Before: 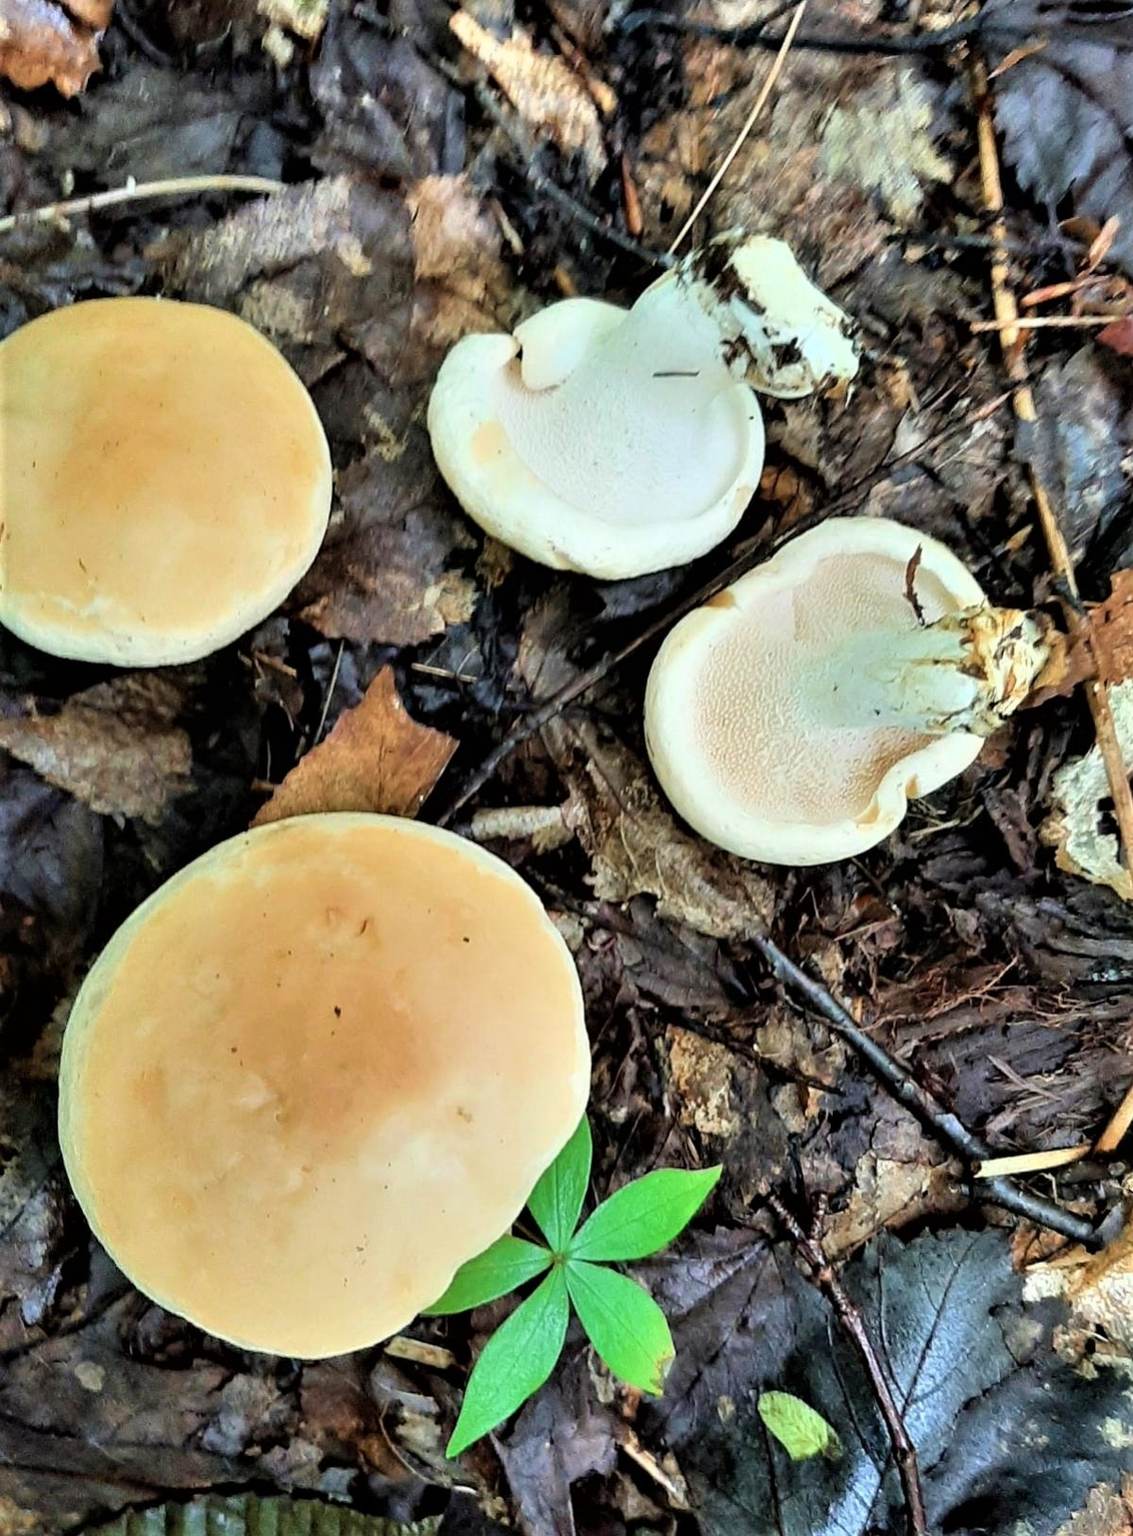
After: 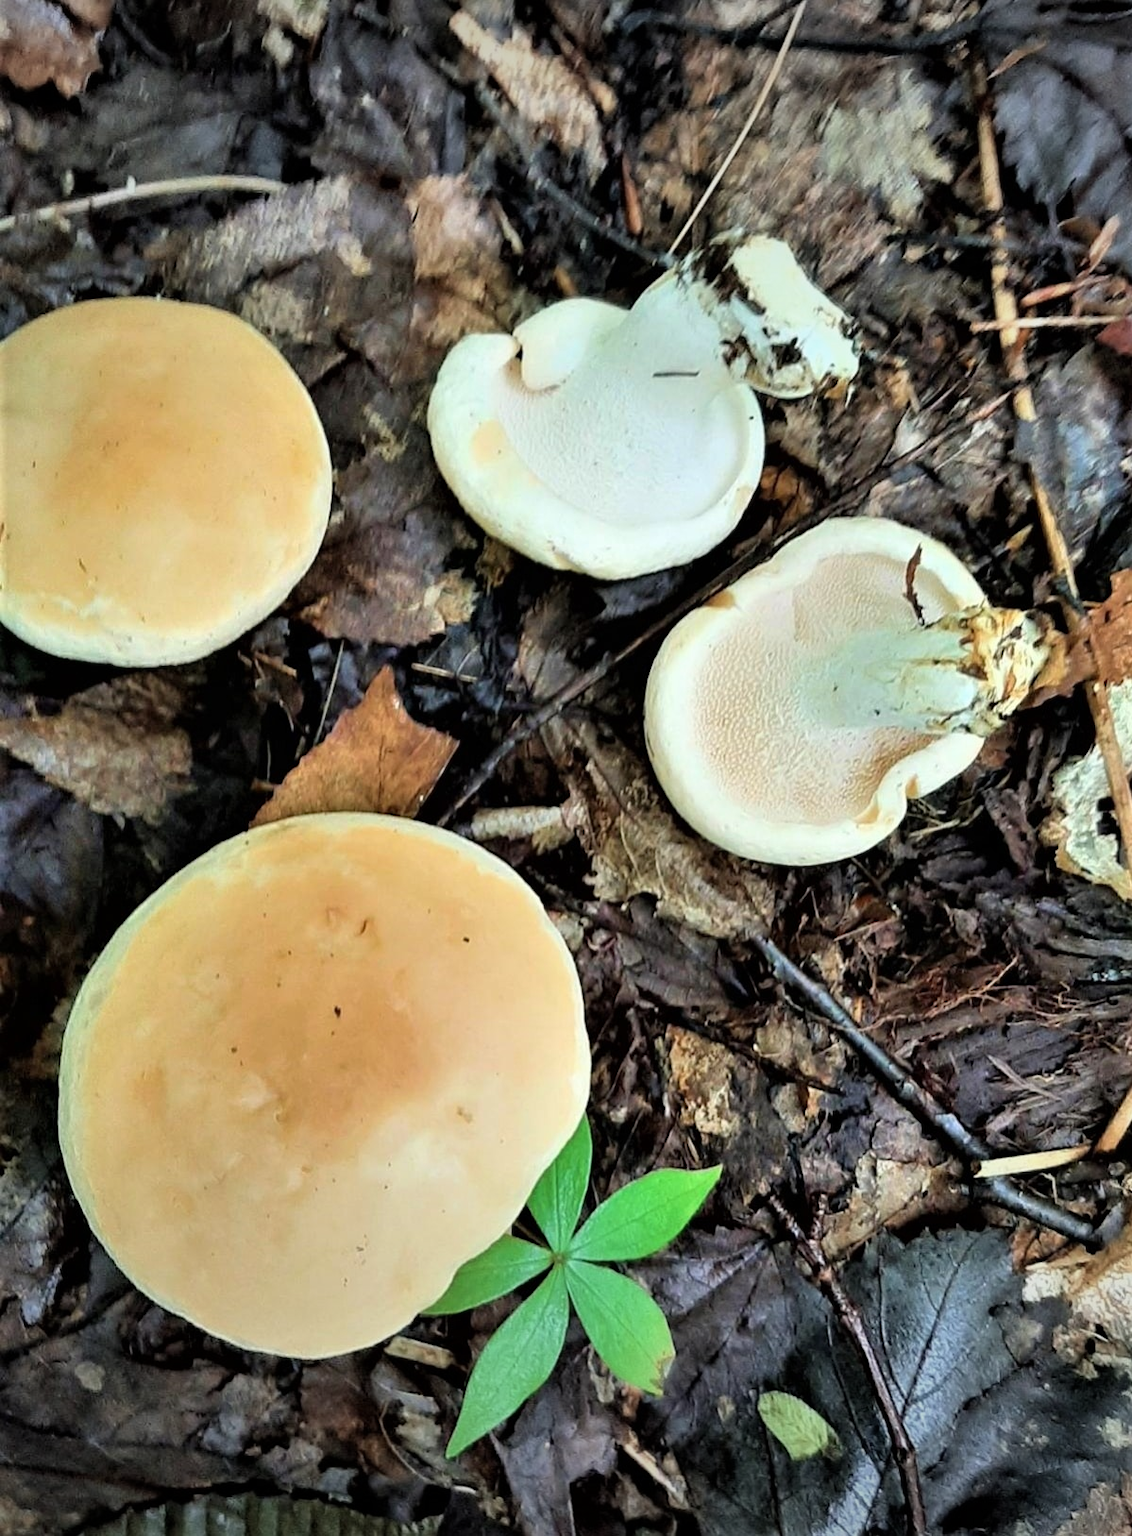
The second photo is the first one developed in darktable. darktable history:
vignetting: fall-off radius 100.71%, brightness -0.575, width/height ratio 1.344
